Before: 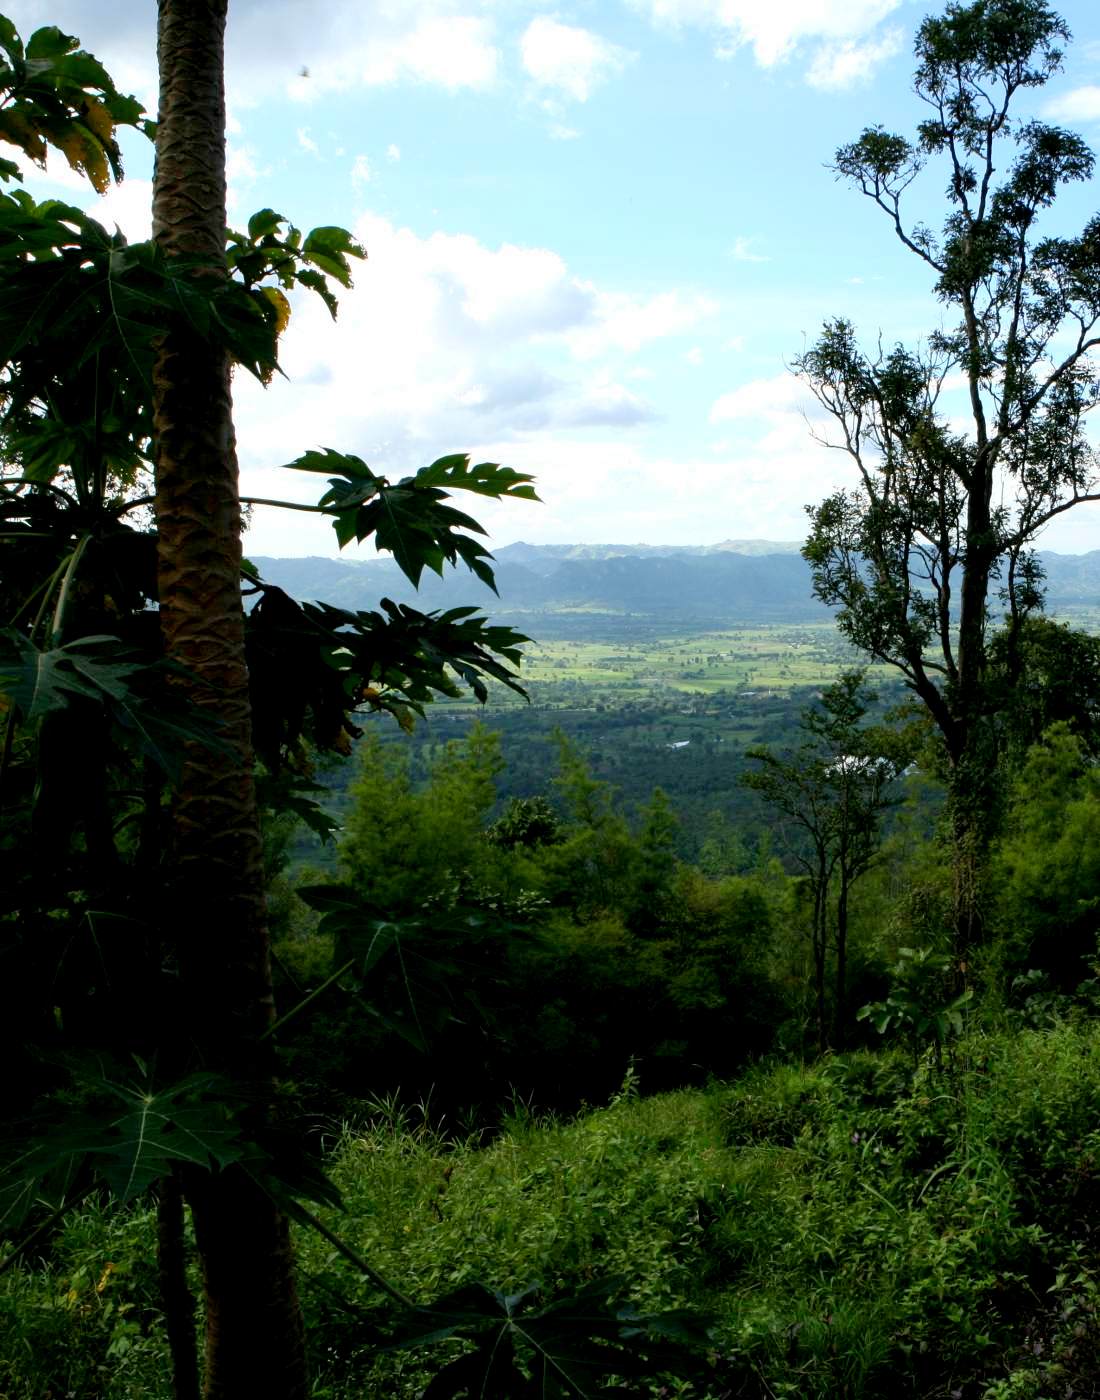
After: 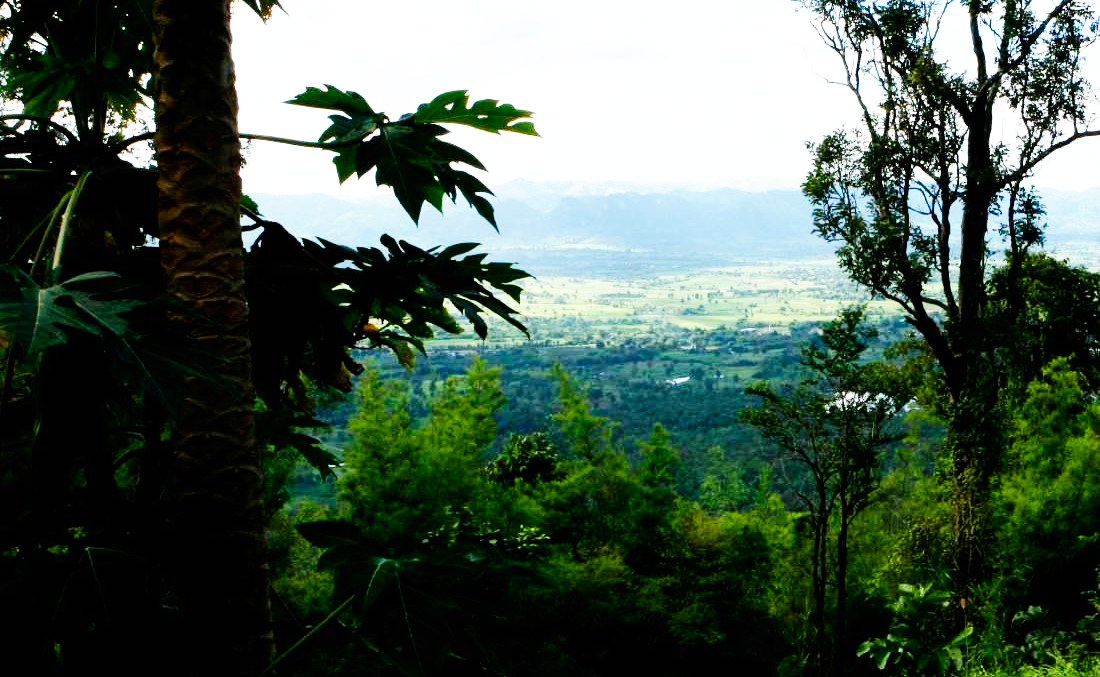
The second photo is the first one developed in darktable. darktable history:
crop and rotate: top 26.056%, bottom 25.543%
base curve: curves: ch0 [(0, 0) (0.007, 0.004) (0.027, 0.03) (0.046, 0.07) (0.207, 0.54) (0.442, 0.872) (0.673, 0.972) (1, 1)], preserve colors none
